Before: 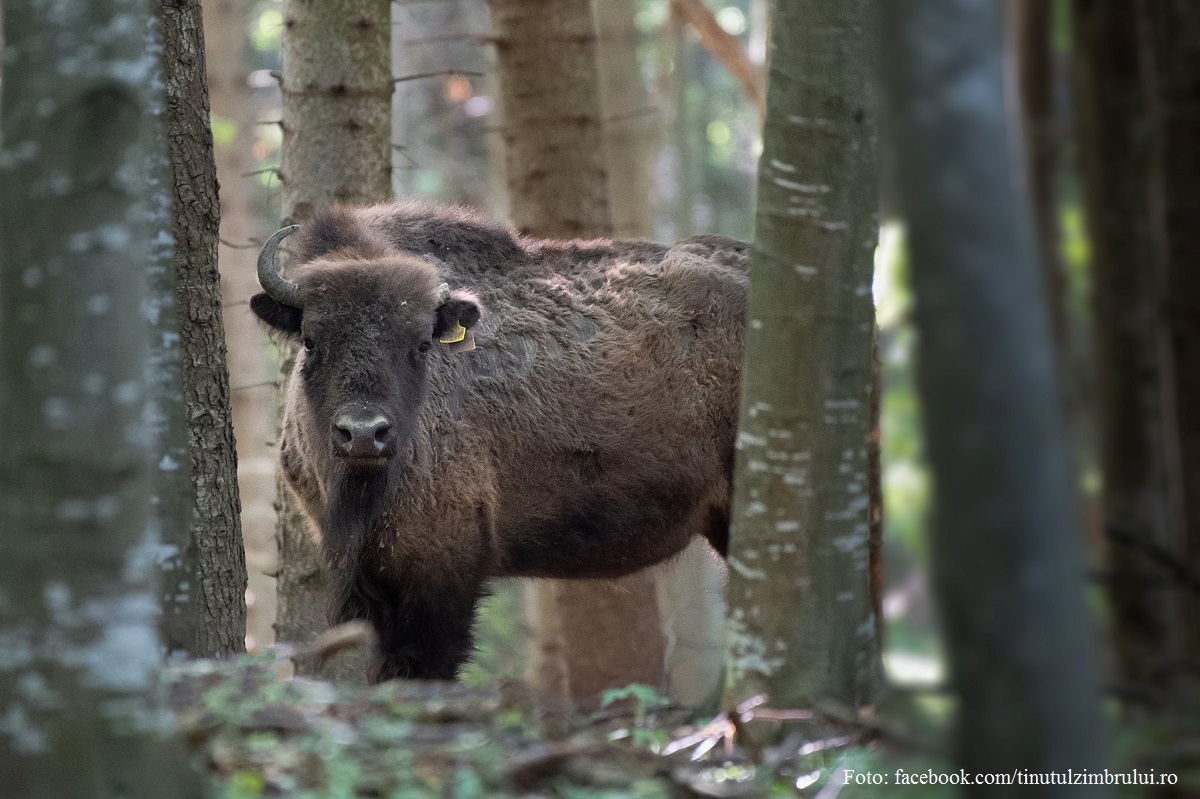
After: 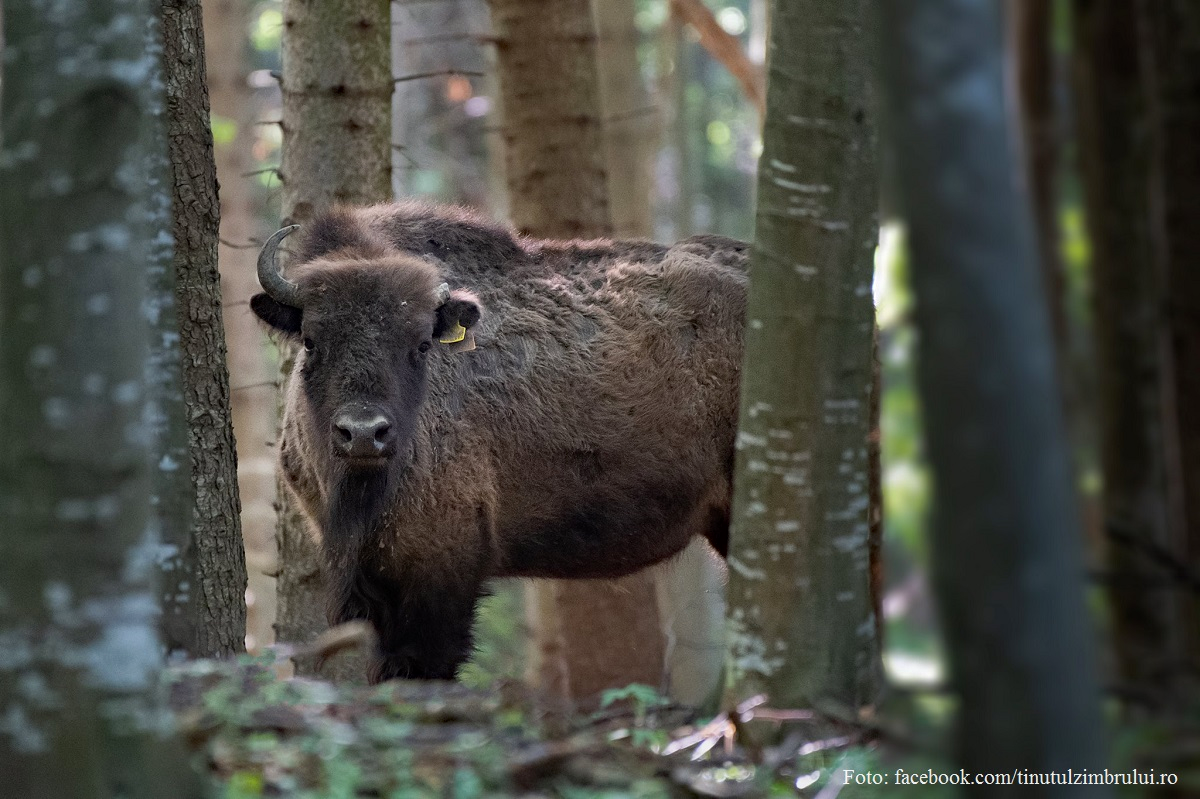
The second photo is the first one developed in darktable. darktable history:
haze removal: compatibility mode true, adaptive false
exposure: exposure -0.21 EV, compensate highlight preservation false
contrast brightness saturation: contrast 0.04, saturation 0.07
